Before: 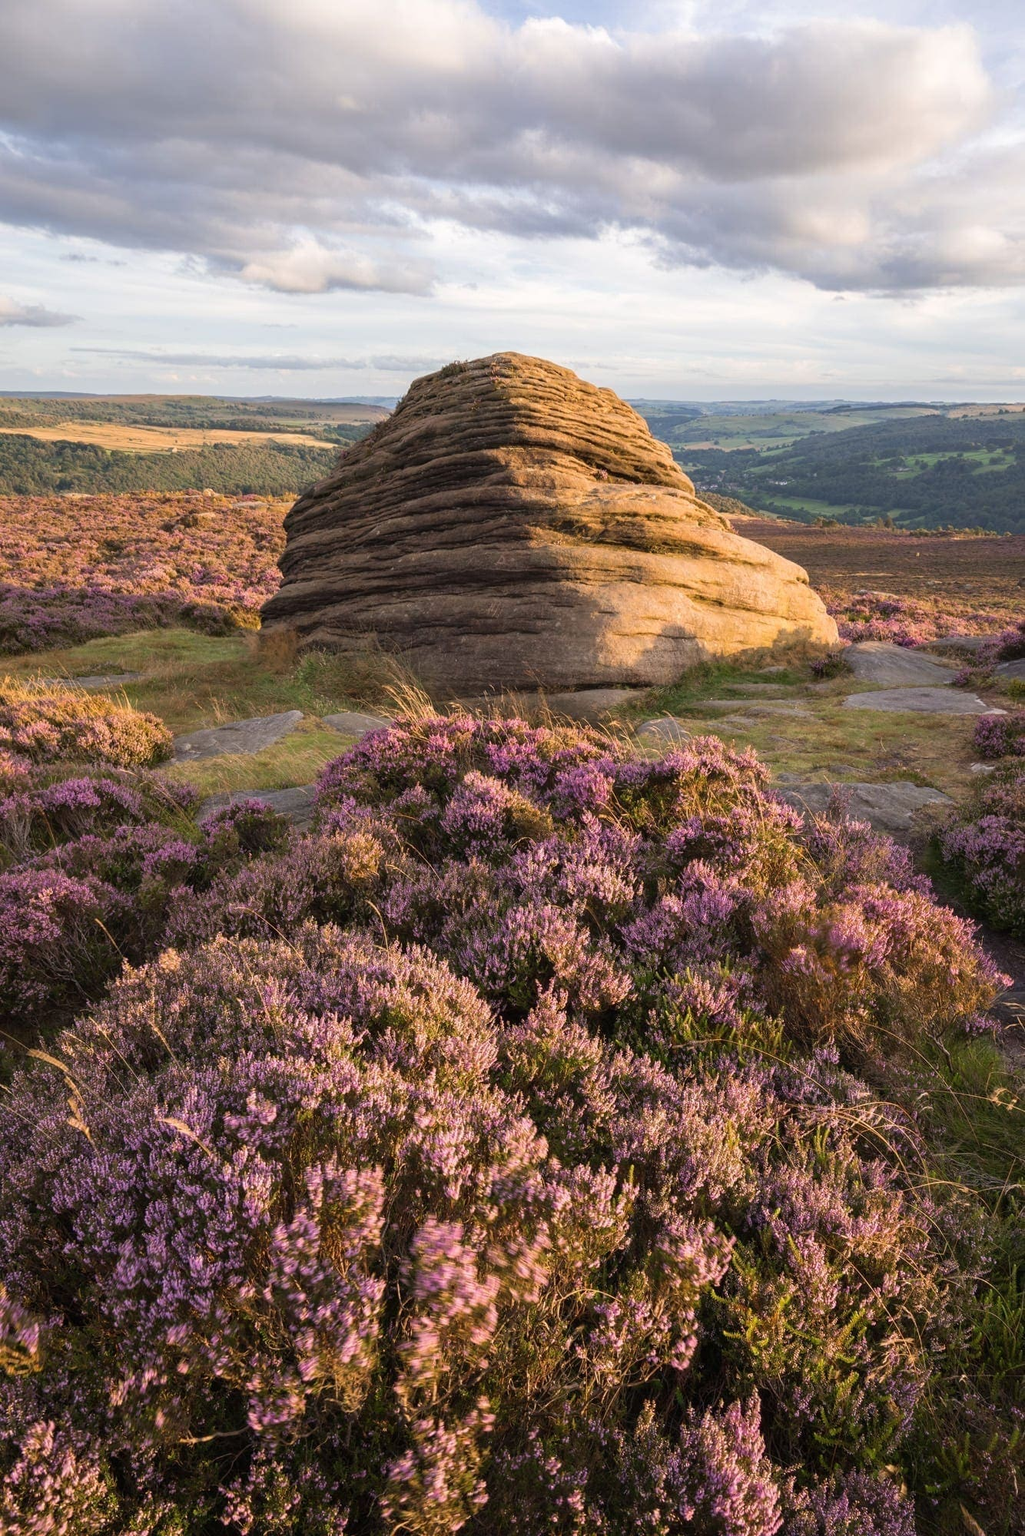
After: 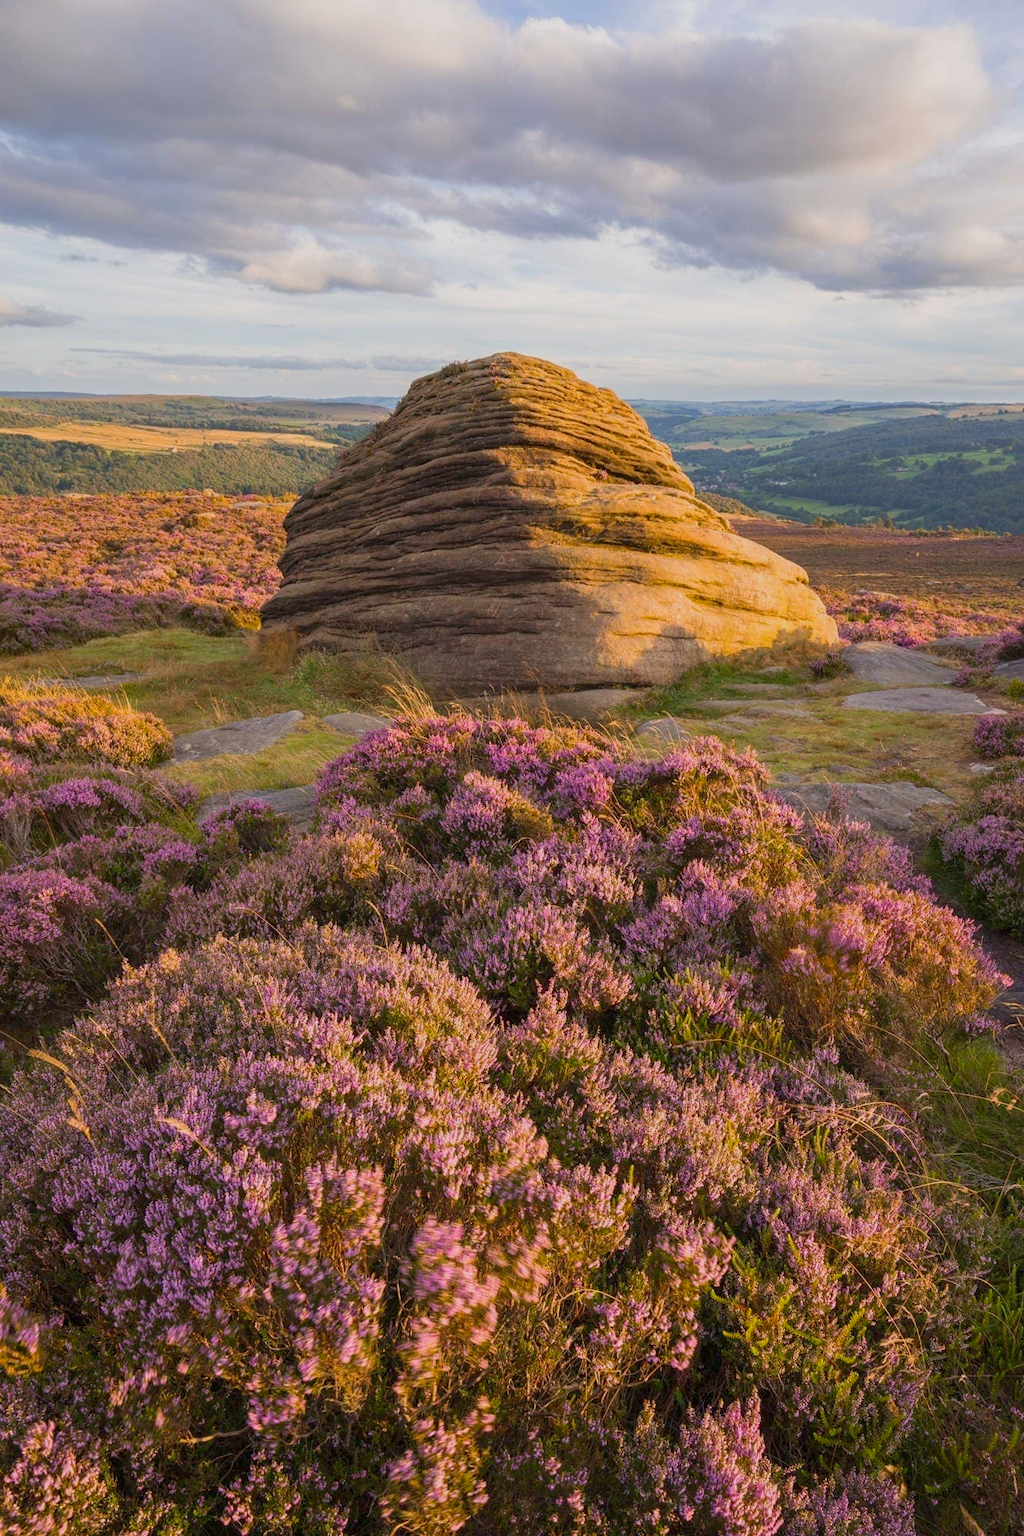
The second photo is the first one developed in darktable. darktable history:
local contrast: highlights 107%, shadows 102%, detail 120%, midtone range 0.2
color balance rgb: perceptual saturation grading › global saturation 25.074%, contrast -20.557%
